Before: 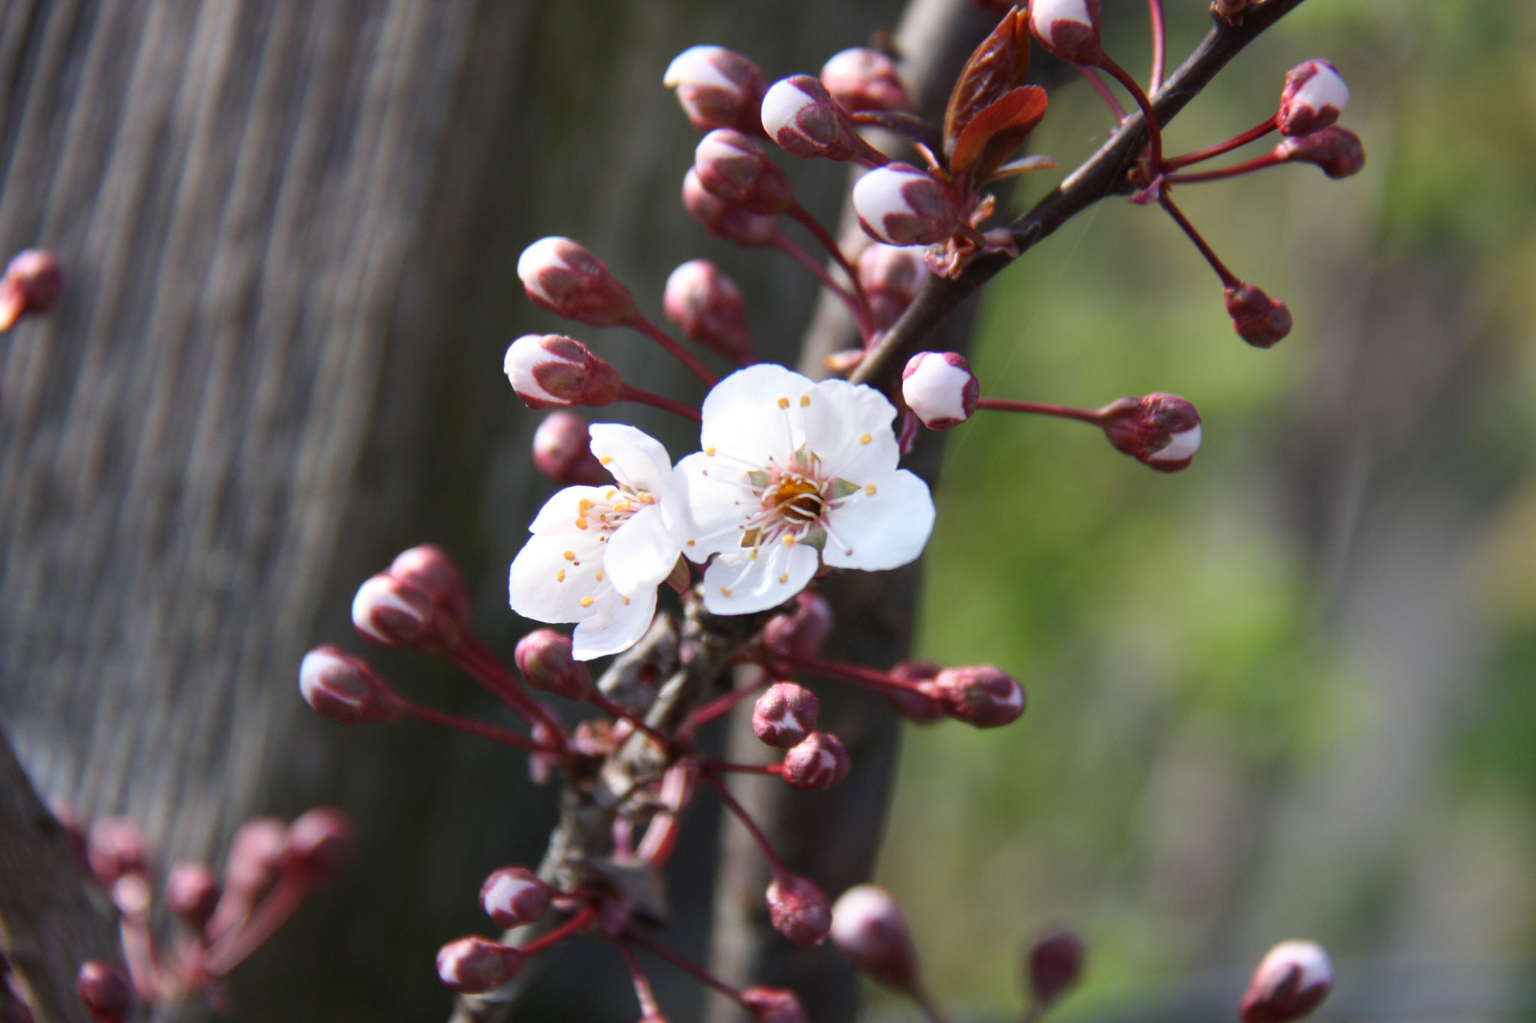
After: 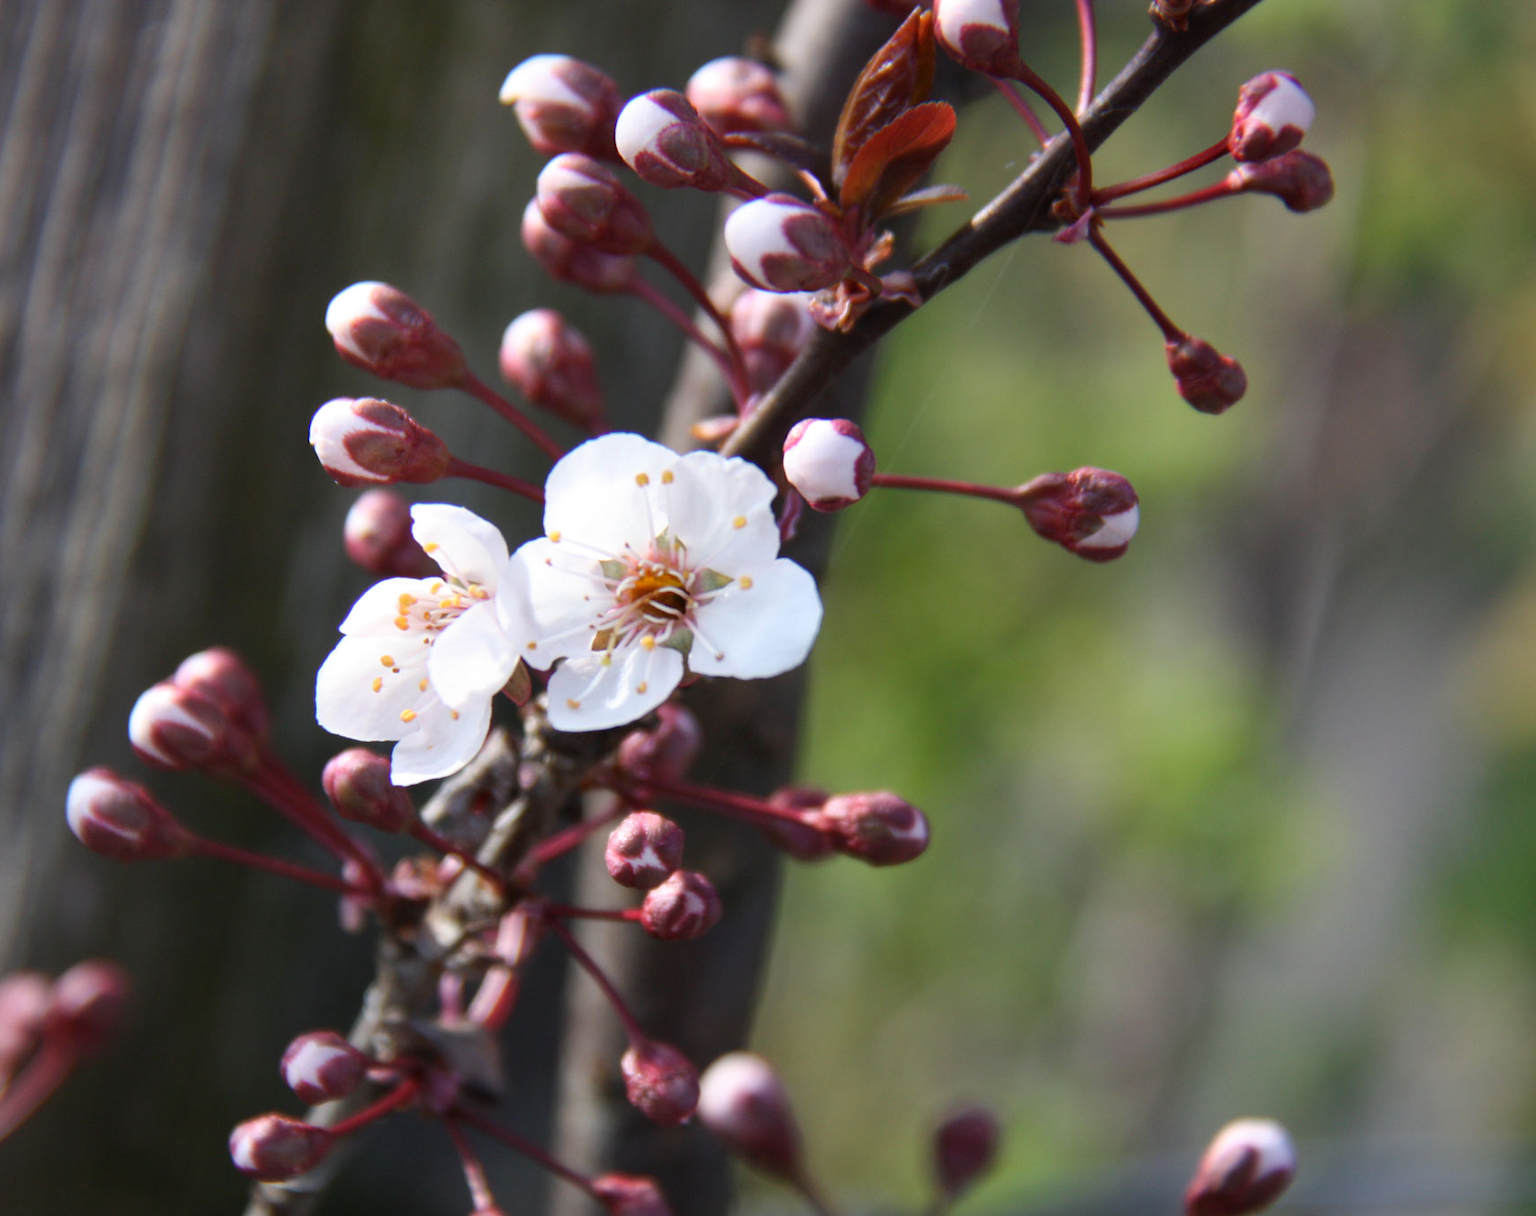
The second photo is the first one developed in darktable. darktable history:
crop: left 15.906%
